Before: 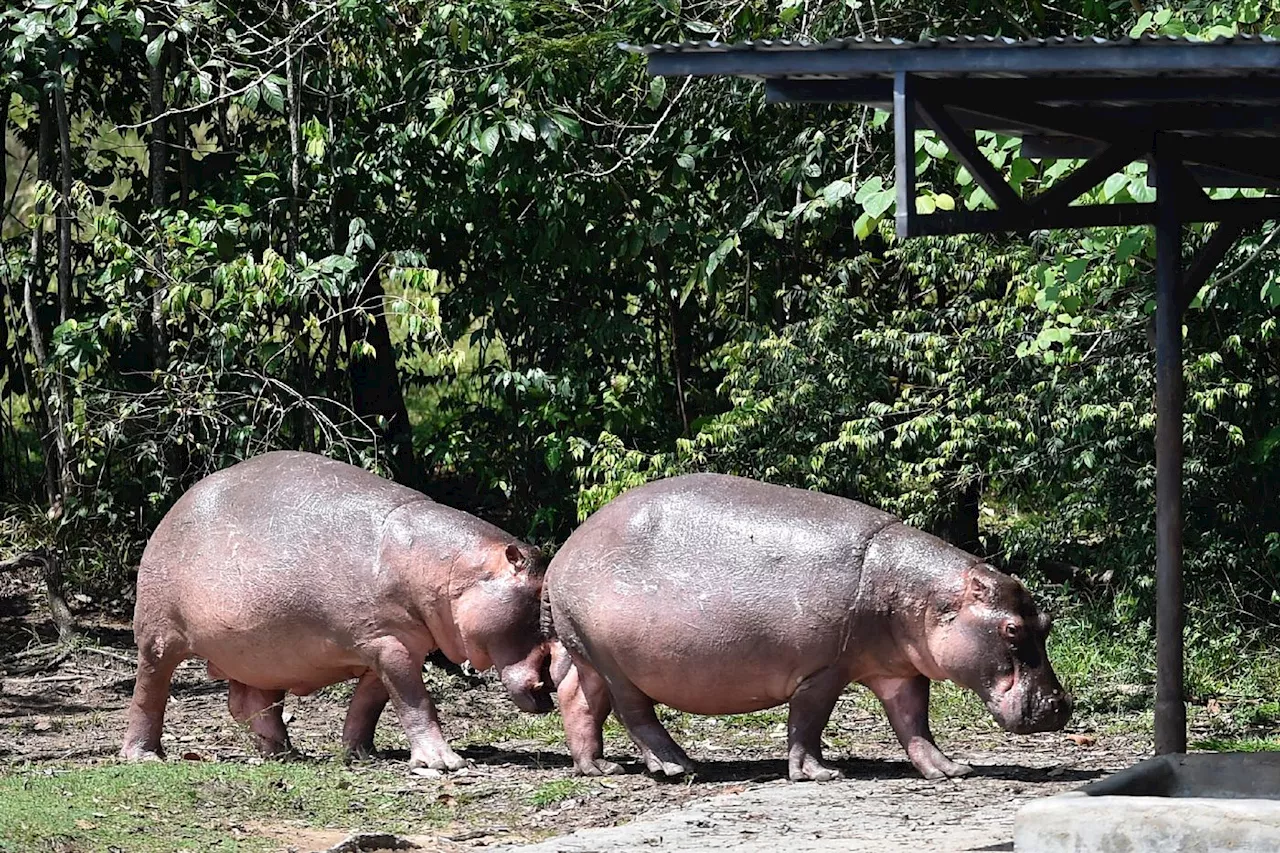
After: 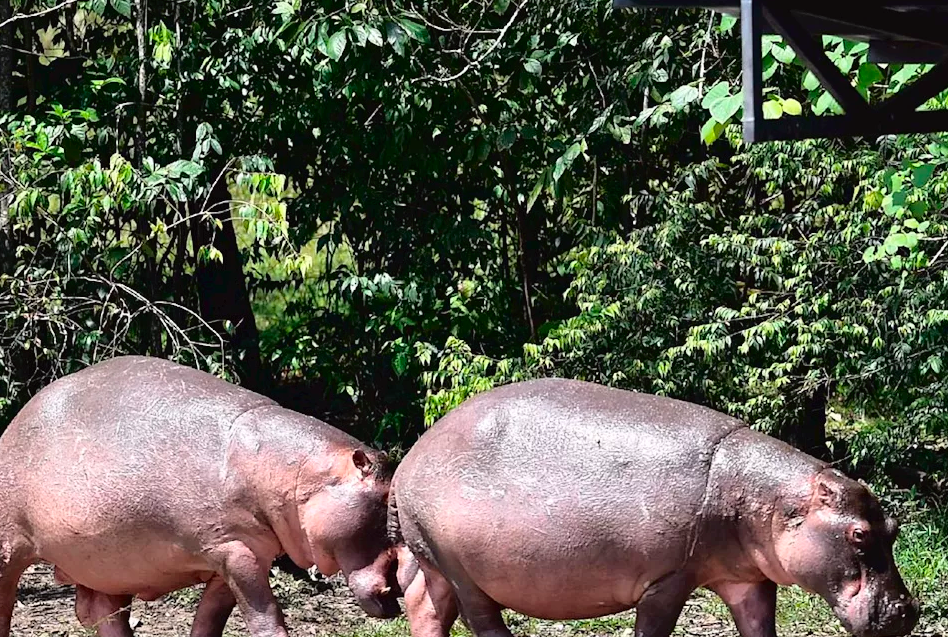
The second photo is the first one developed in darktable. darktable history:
tone curve: curves: ch0 [(0, 0.013) (0.117, 0.081) (0.257, 0.259) (0.408, 0.45) (0.611, 0.64) (0.81, 0.857) (1, 1)]; ch1 [(0, 0) (0.287, 0.198) (0.501, 0.506) (0.56, 0.584) (0.715, 0.741) (0.976, 0.992)]; ch2 [(0, 0) (0.369, 0.362) (0.5, 0.5) (0.537, 0.547) (0.59, 0.603) (0.681, 0.754) (1, 1)], color space Lab, independent channels, preserve colors none
crop and rotate: left 11.992%, top 11.37%, right 13.937%, bottom 13.854%
